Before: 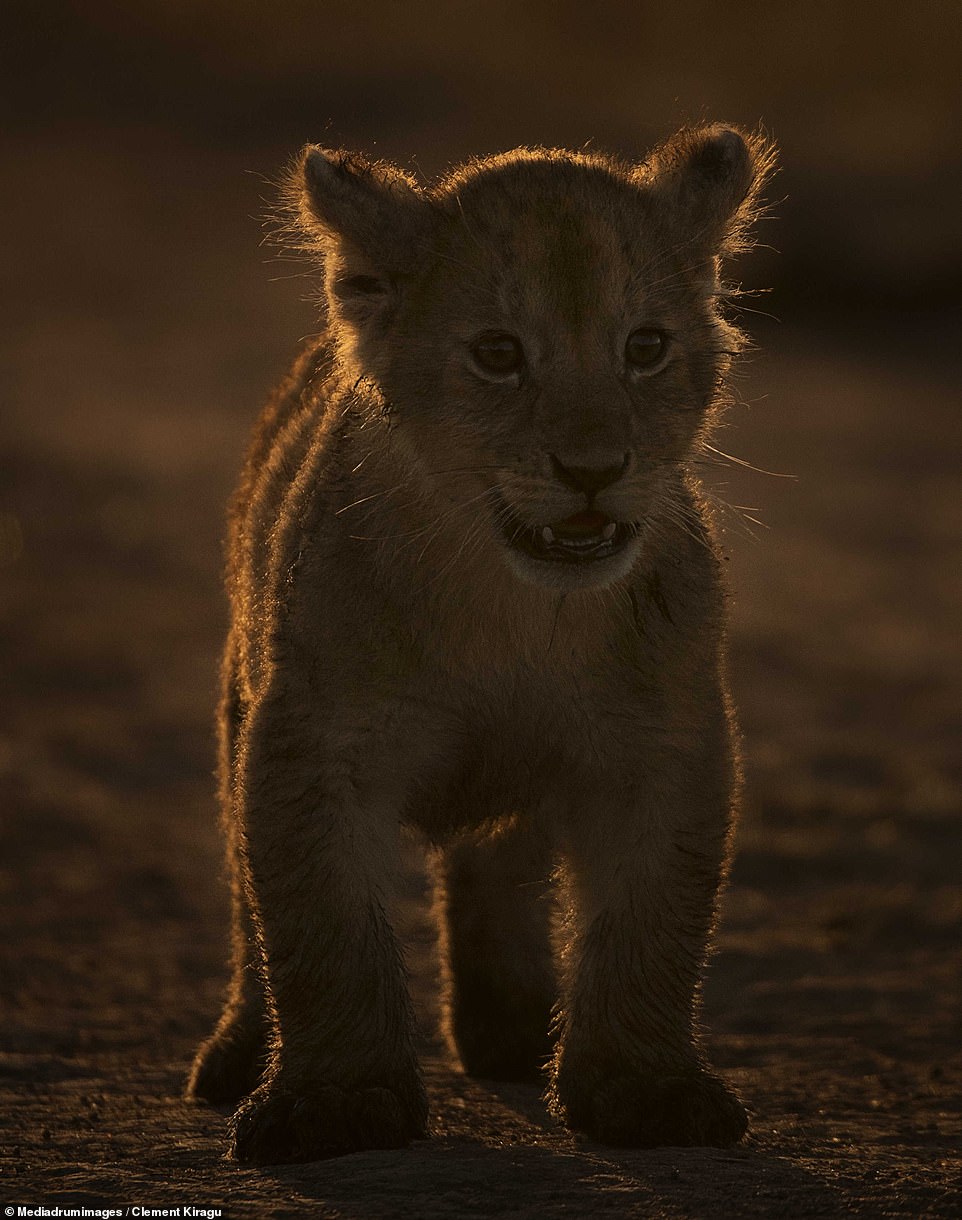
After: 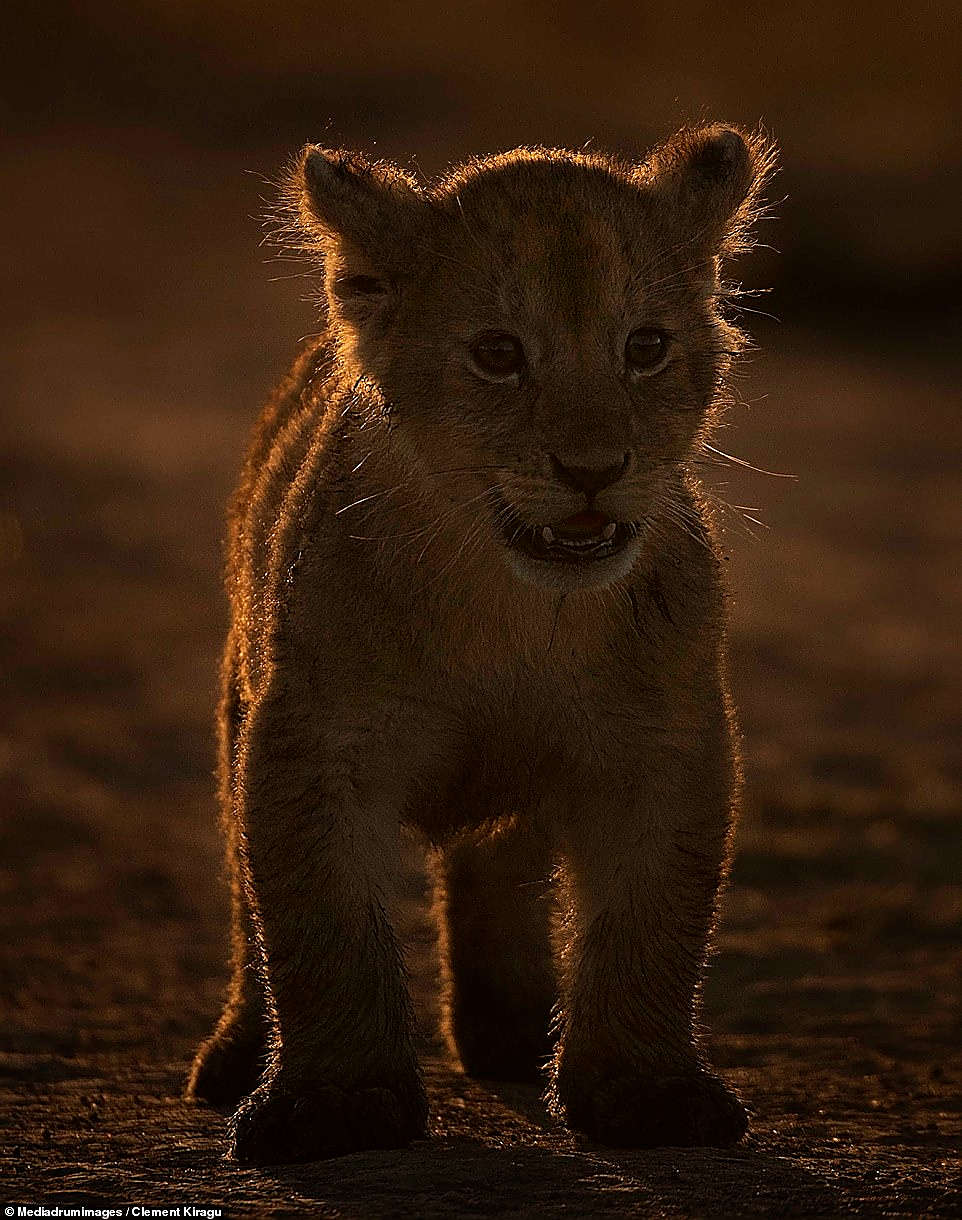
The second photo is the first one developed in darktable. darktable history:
sharpen: radius 1.389, amount 1.25, threshold 0.781
